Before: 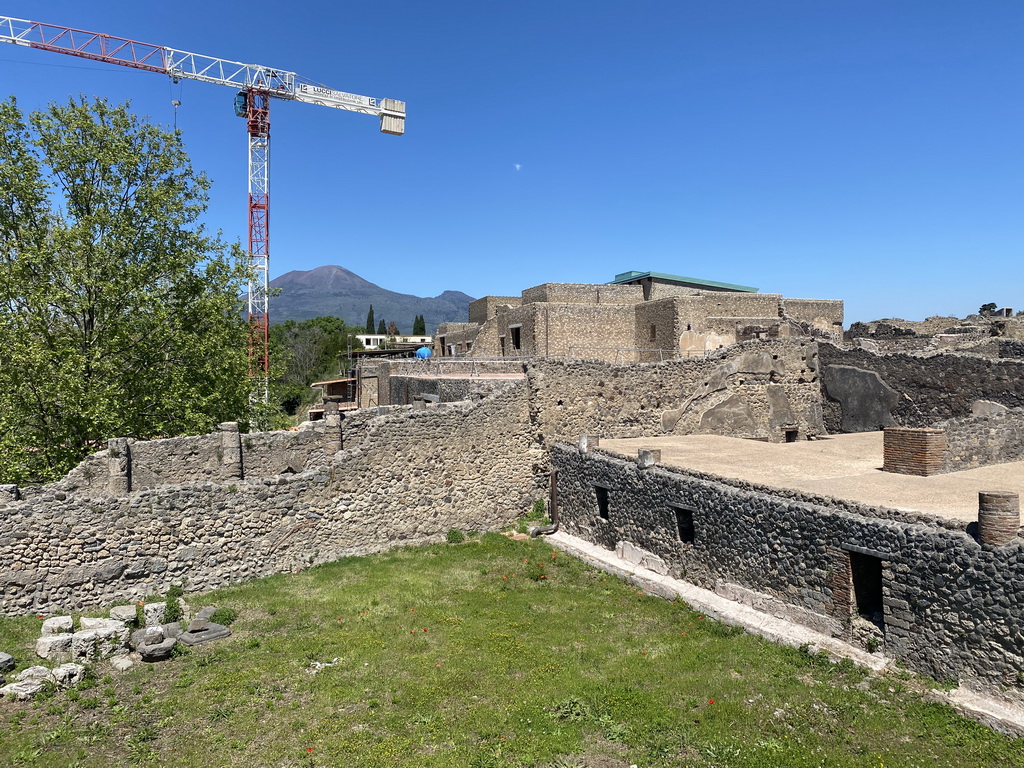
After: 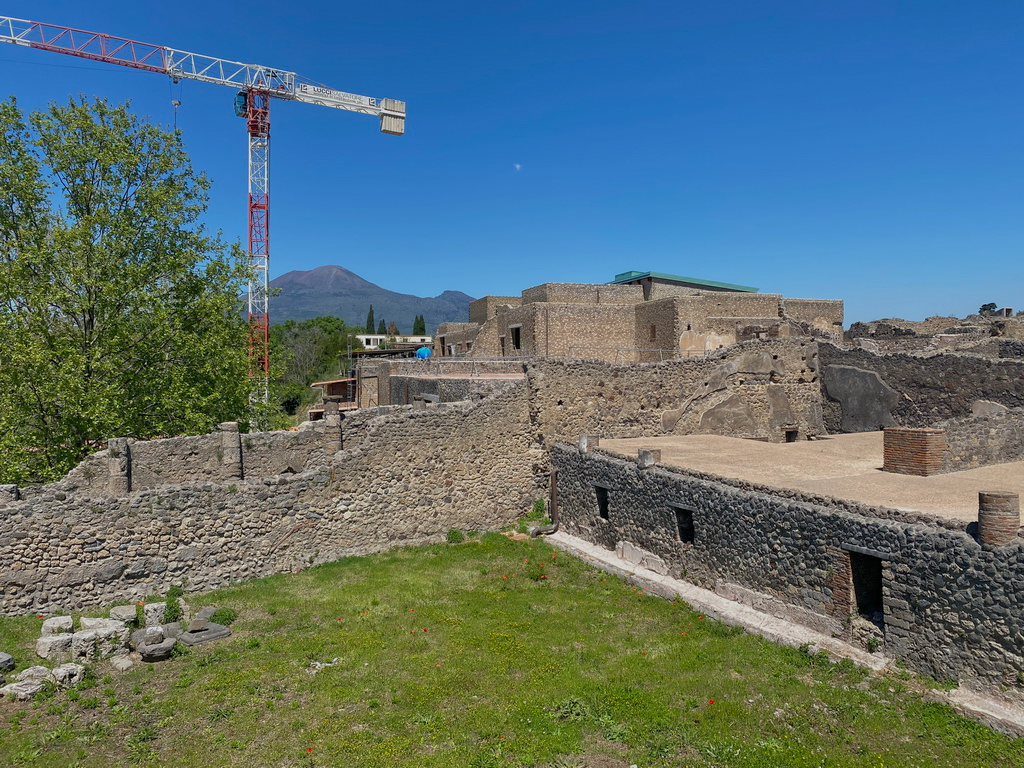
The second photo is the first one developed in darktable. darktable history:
tone equalizer: -8 EV 0.233 EV, -7 EV 0.401 EV, -6 EV 0.409 EV, -5 EV 0.276 EV, -3 EV -0.247 EV, -2 EV -0.388 EV, -1 EV -0.424 EV, +0 EV -0.27 EV, edges refinement/feathering 500, mask exposure compensation -1.57 EV, preserve details guided filter
shadows and highlights: radius 125.72, shadows 21.29, highlights -22.5, low approximation 0.01
tone curve: curves: ch0 [(0, 0) (0.077, 0.082) (0.765, 0.73) (1, 1)], color space Lab, independent channels, preserve colors none
